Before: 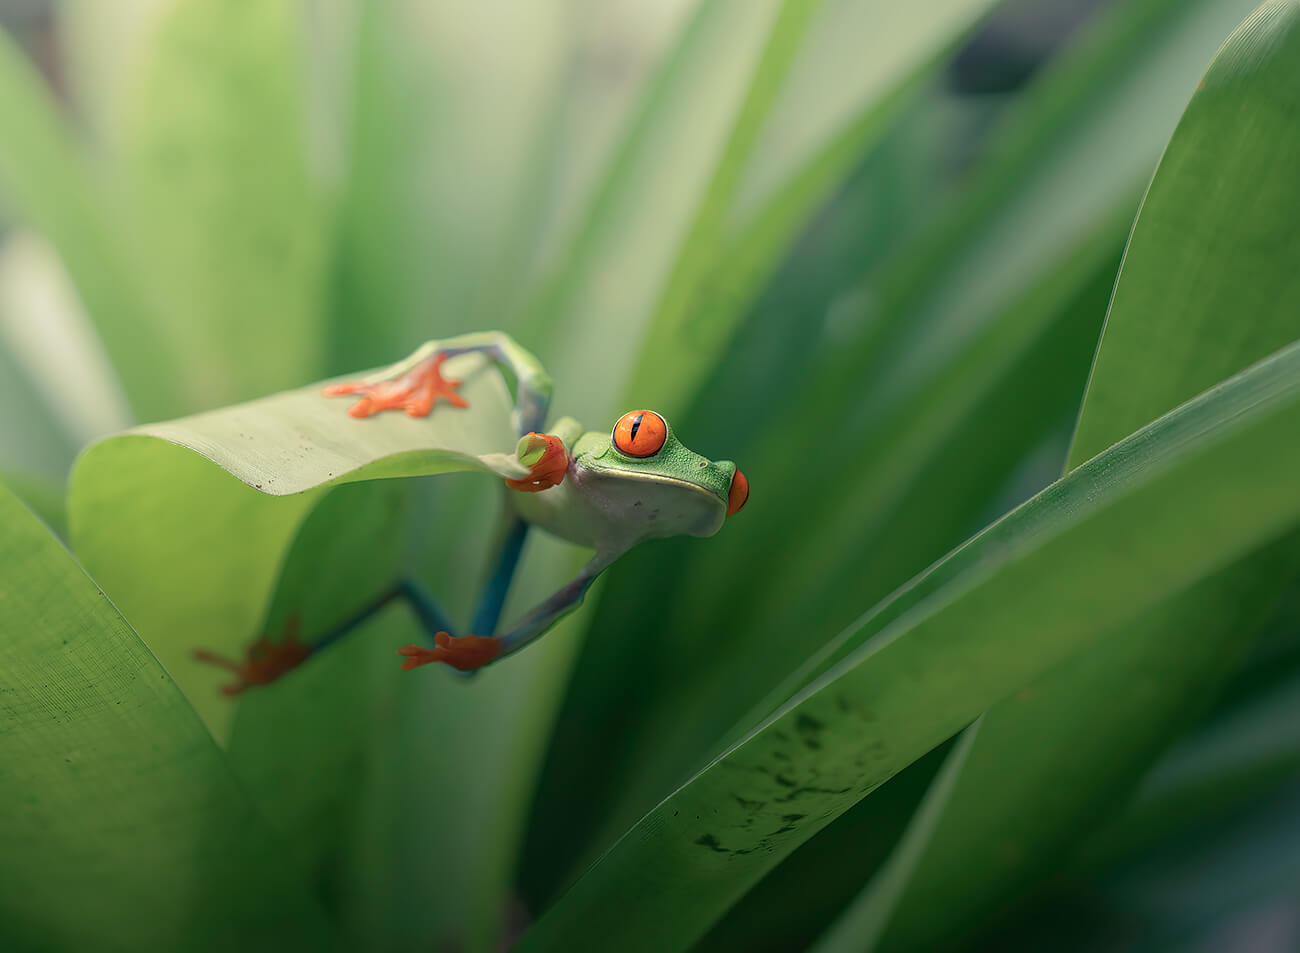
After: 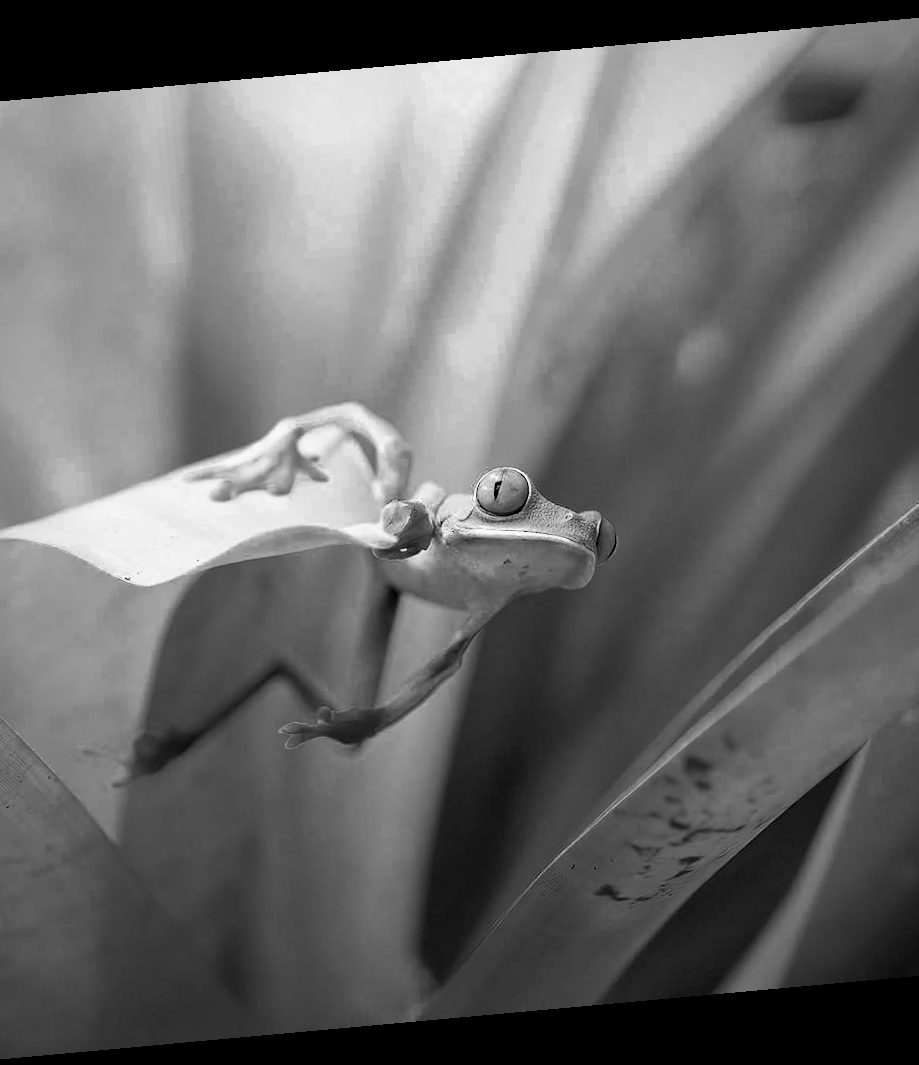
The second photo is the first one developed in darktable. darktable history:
rotate and perspective: rotation -5.2°, automatic cropping off
color zones: curves: ch0 [(0.035, 0.242) (0.25, 0.5) (0.384, 0.214) (0.488, 0.255) (0.75, 0.5)]; ch1 [(0.063, 0.379) (0.25, 0.5) (0.354, 0.201) (0.489, 0.085) (0.729, 0.271)]; ch2 [(0.25, 0.5) (0.38, 0.517) (0.442, 0.51) (0.735, 0.456)]
vignetting: automatic ratio true
exposure: black level correction 0.001, exposure 1.84 EV, compensate highlight preservation false
monochrome: on, module defaults
crop and rotate: left 12.673%, right 20.66%
contrast equalizer: octaves 7, y [[0.6 ×6], [0.55 ×6], [0 ×6], [0 ×6], [0 ×6]]
filmic rgb: black relative exposure -16 EV, white relative exposure 6.92 EV, hardness 4.7
